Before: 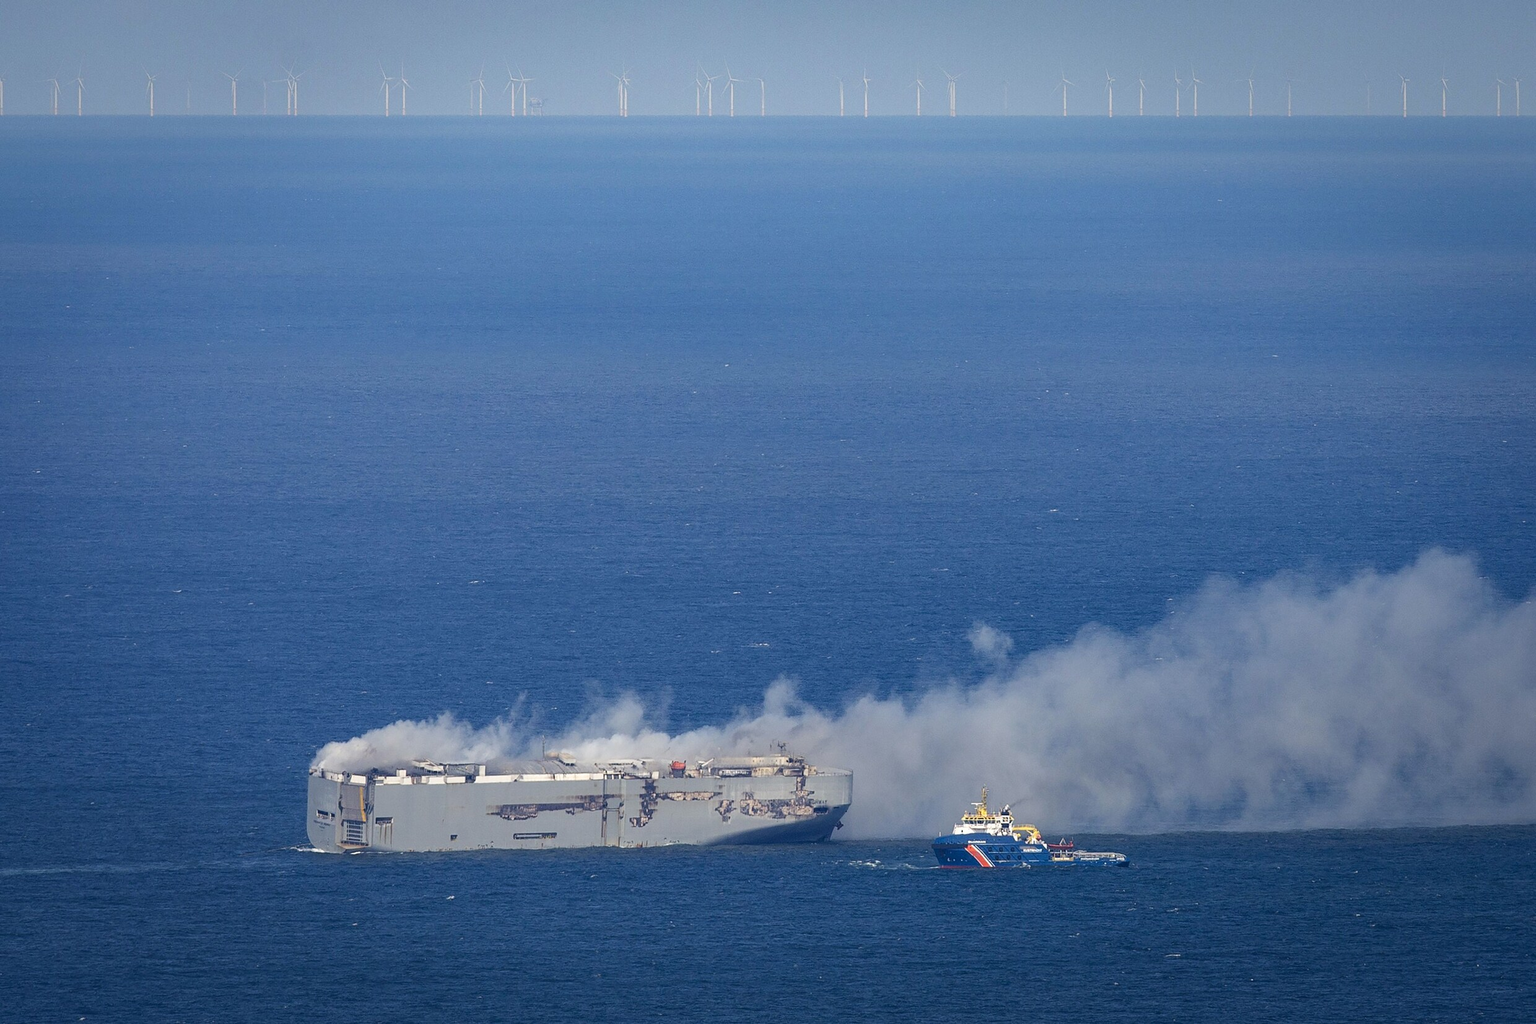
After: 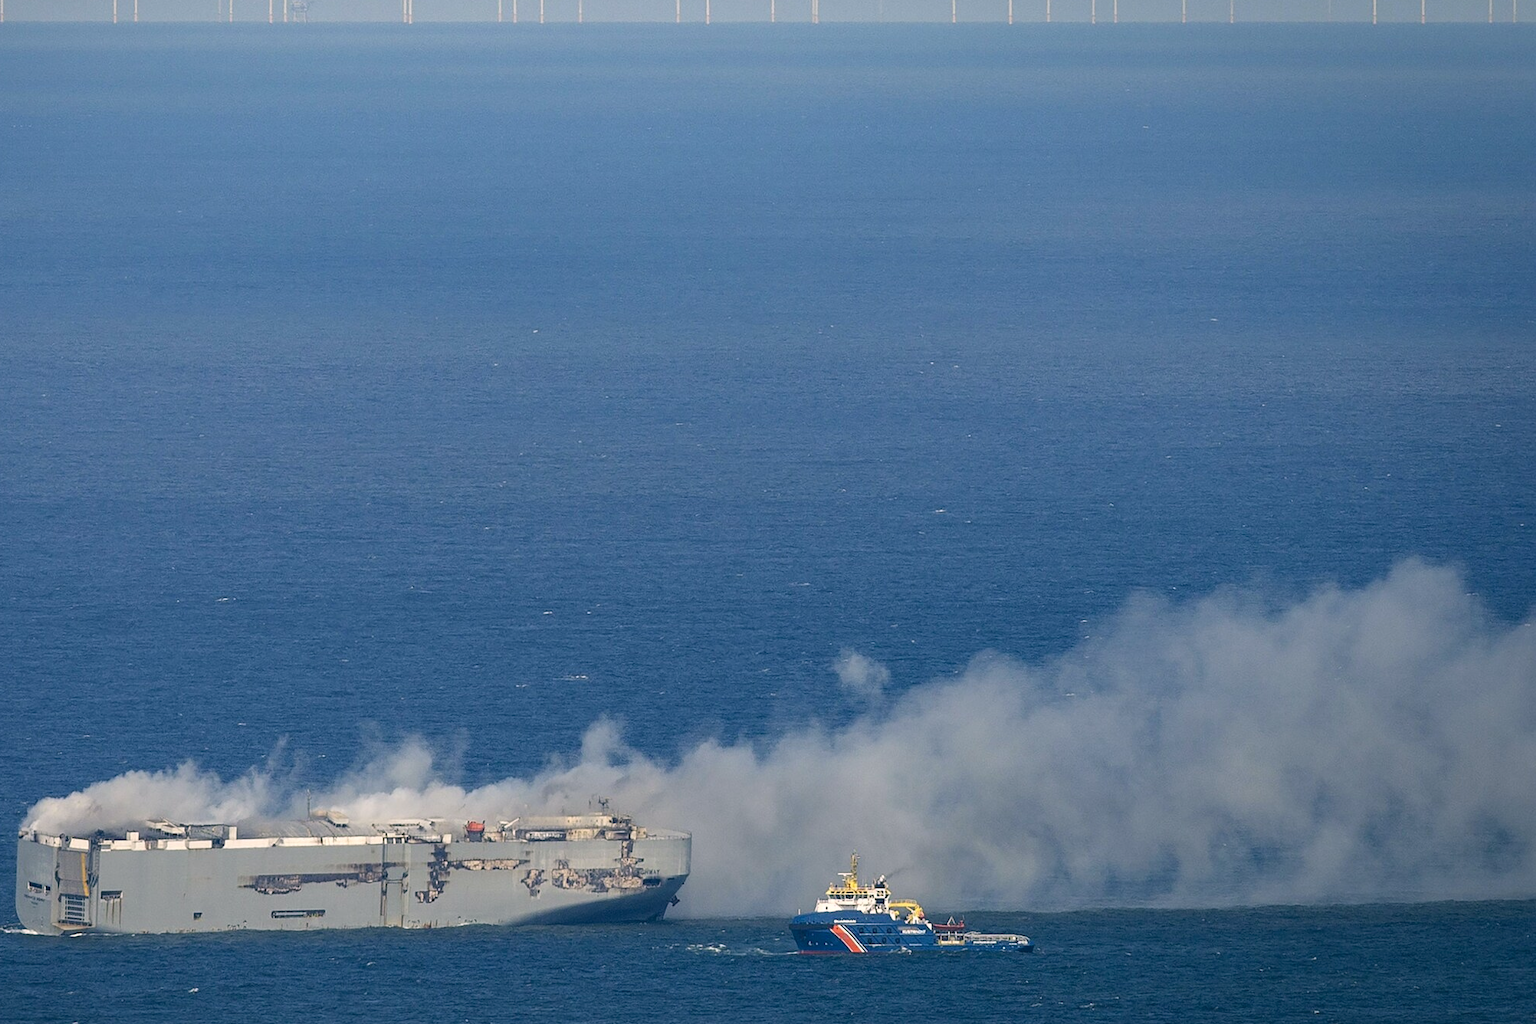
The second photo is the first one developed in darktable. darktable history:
color correction: highlights a* 4.02, highlights b* 4.98, shadows a* -7.55, shadows b* 4.98
crop: left 19.159%, top 9.58%, bottom 9.58%
